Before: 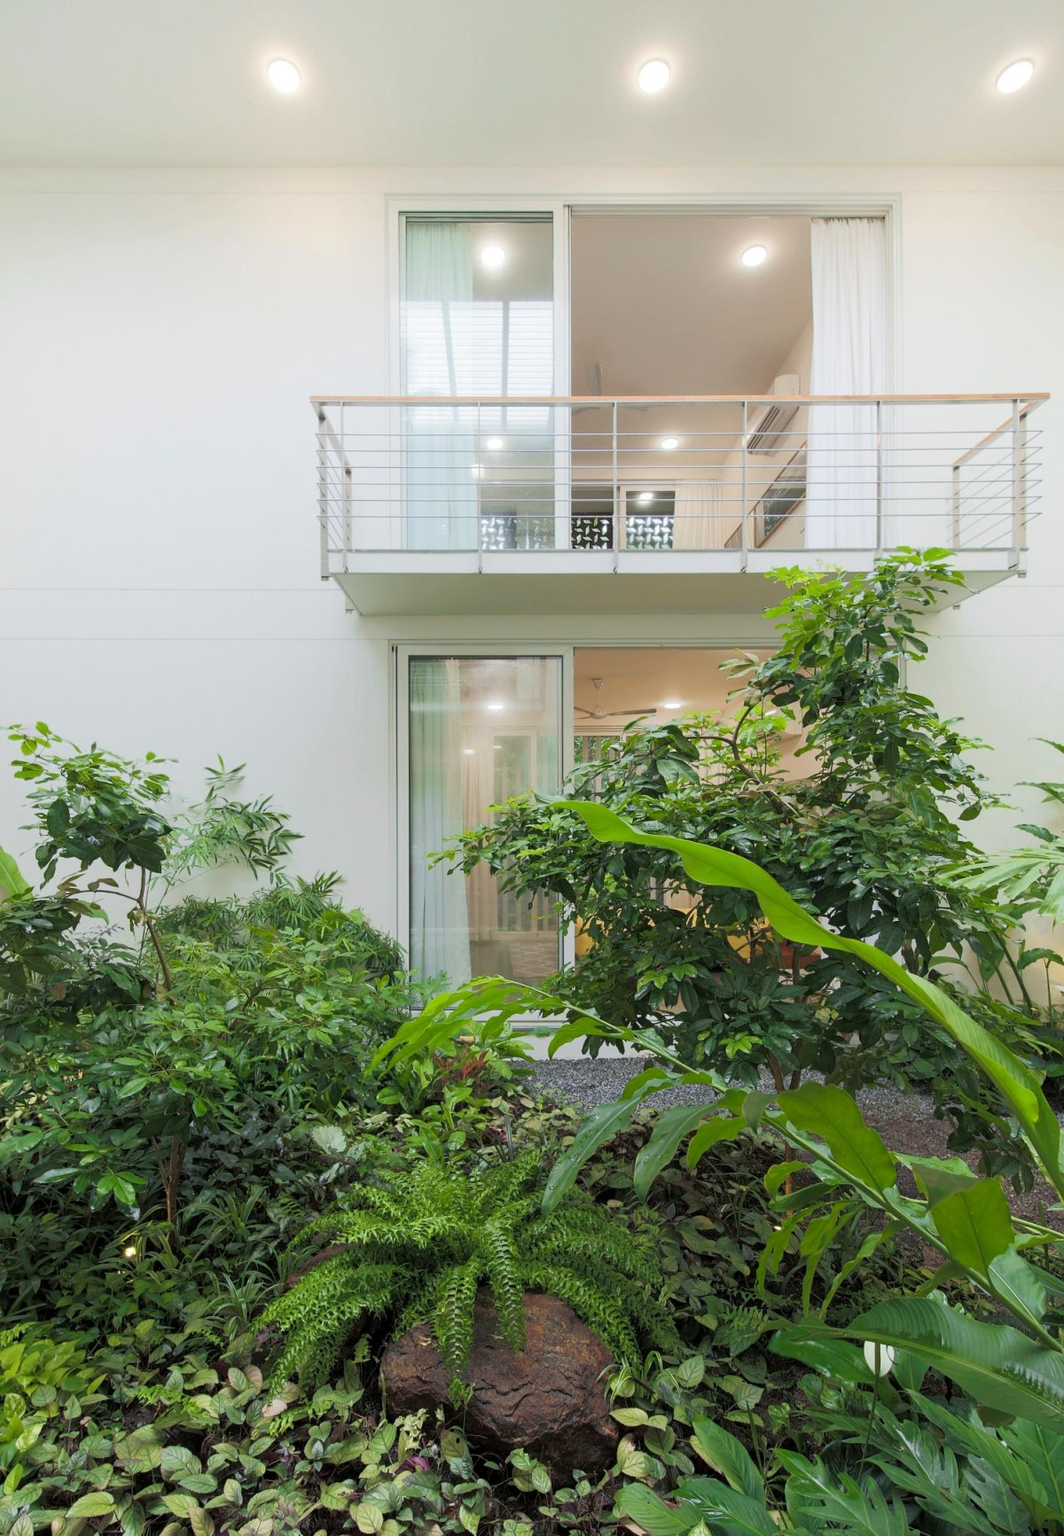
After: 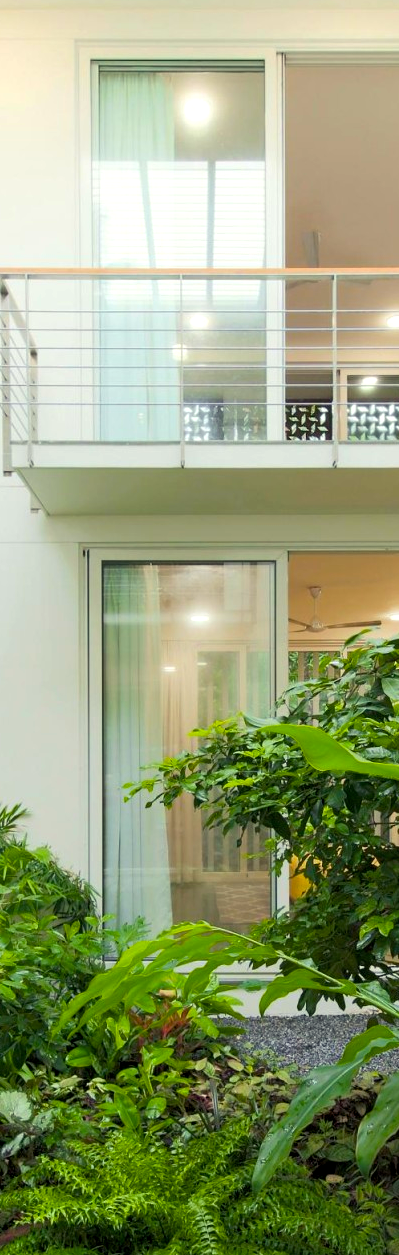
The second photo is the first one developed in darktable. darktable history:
color balance rgb: highlights gain › luminance 5.677%, highlights gain › chroma 2.505%, highlights gain › hue 93.26°, global offset › luminance -0.486%, perceptual saturation grading › global saturation 17.819%, global vibrance 26.766%, contrast 6.952%
crop and rotate: left 29.971%, top 10.354%, right 36.771%, bottom 17.226%
